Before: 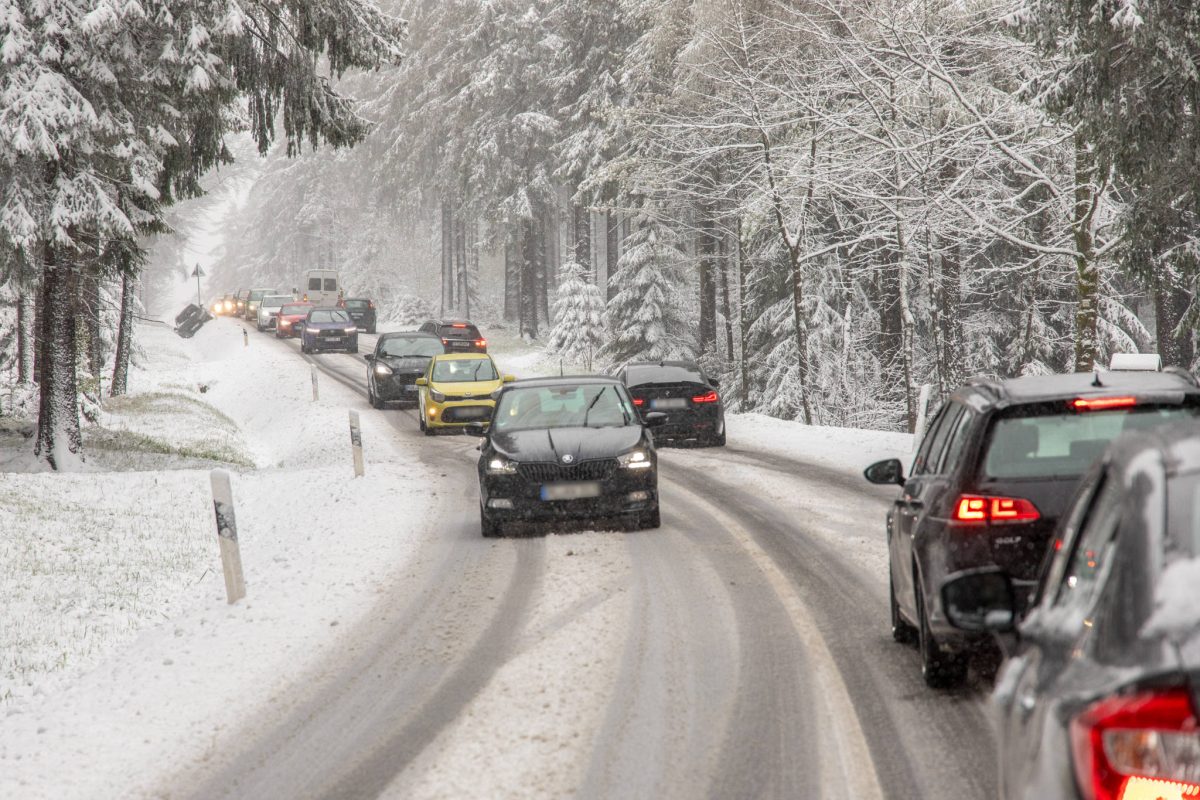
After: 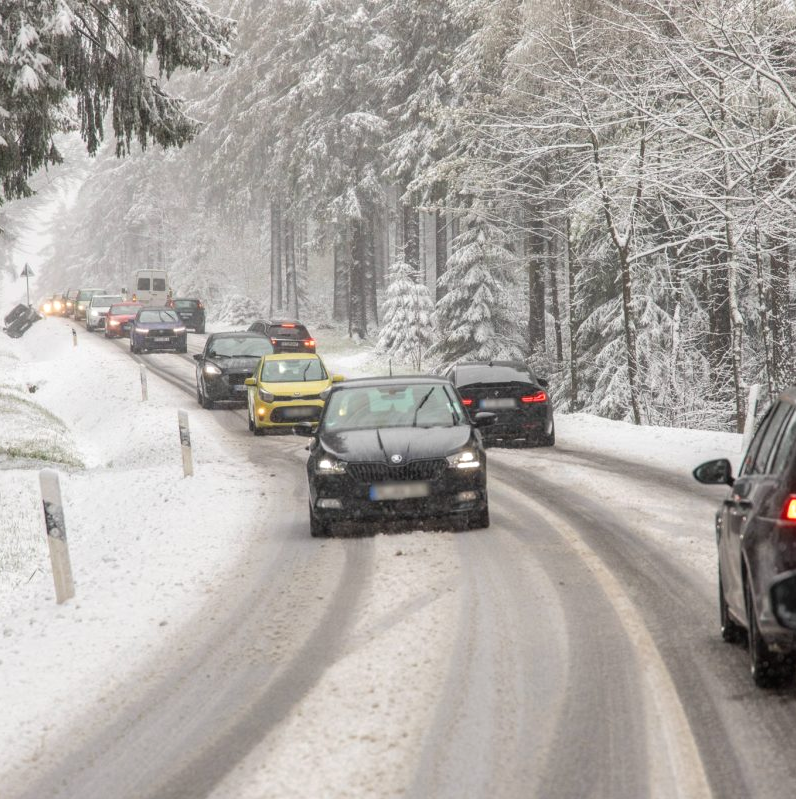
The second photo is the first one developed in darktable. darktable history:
crop and rotate: left 14.286%, right 19.34%
exposure: black level correction -0.001, exposure 0.079 EV, compensate highlight preservation false
